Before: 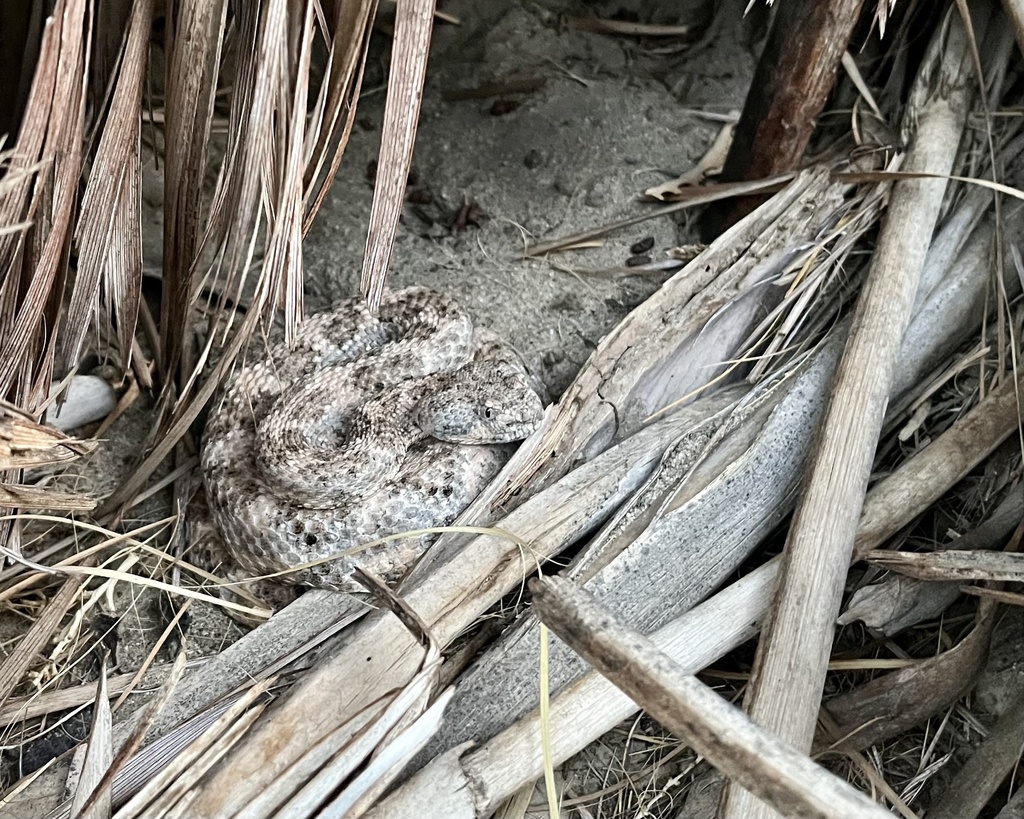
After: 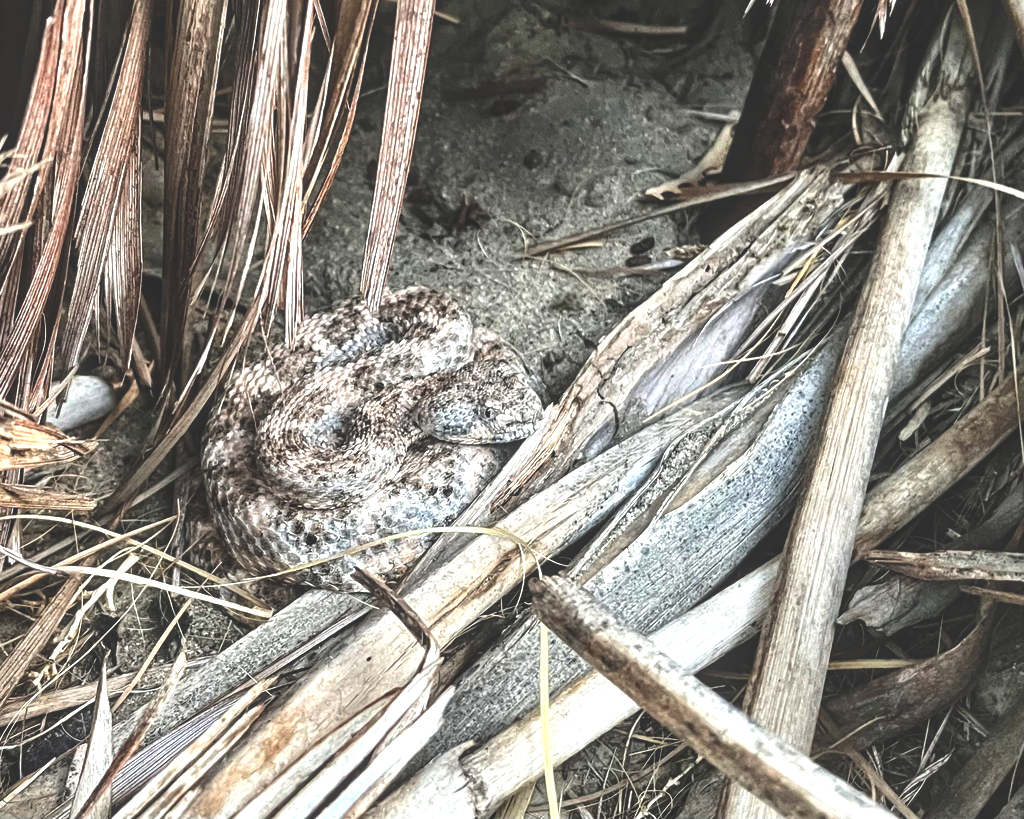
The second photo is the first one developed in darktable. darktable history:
local contrast: on, module defaults
exposure: black level correction 0, exposure 0.5 EV, compensate highlight preservation false
rgb curve: curves: ch0 [(0, 0.186) (0.314, 0.284) (0.775, 0.708) (1, 1)], compensate middle gray true, preserve colors none
